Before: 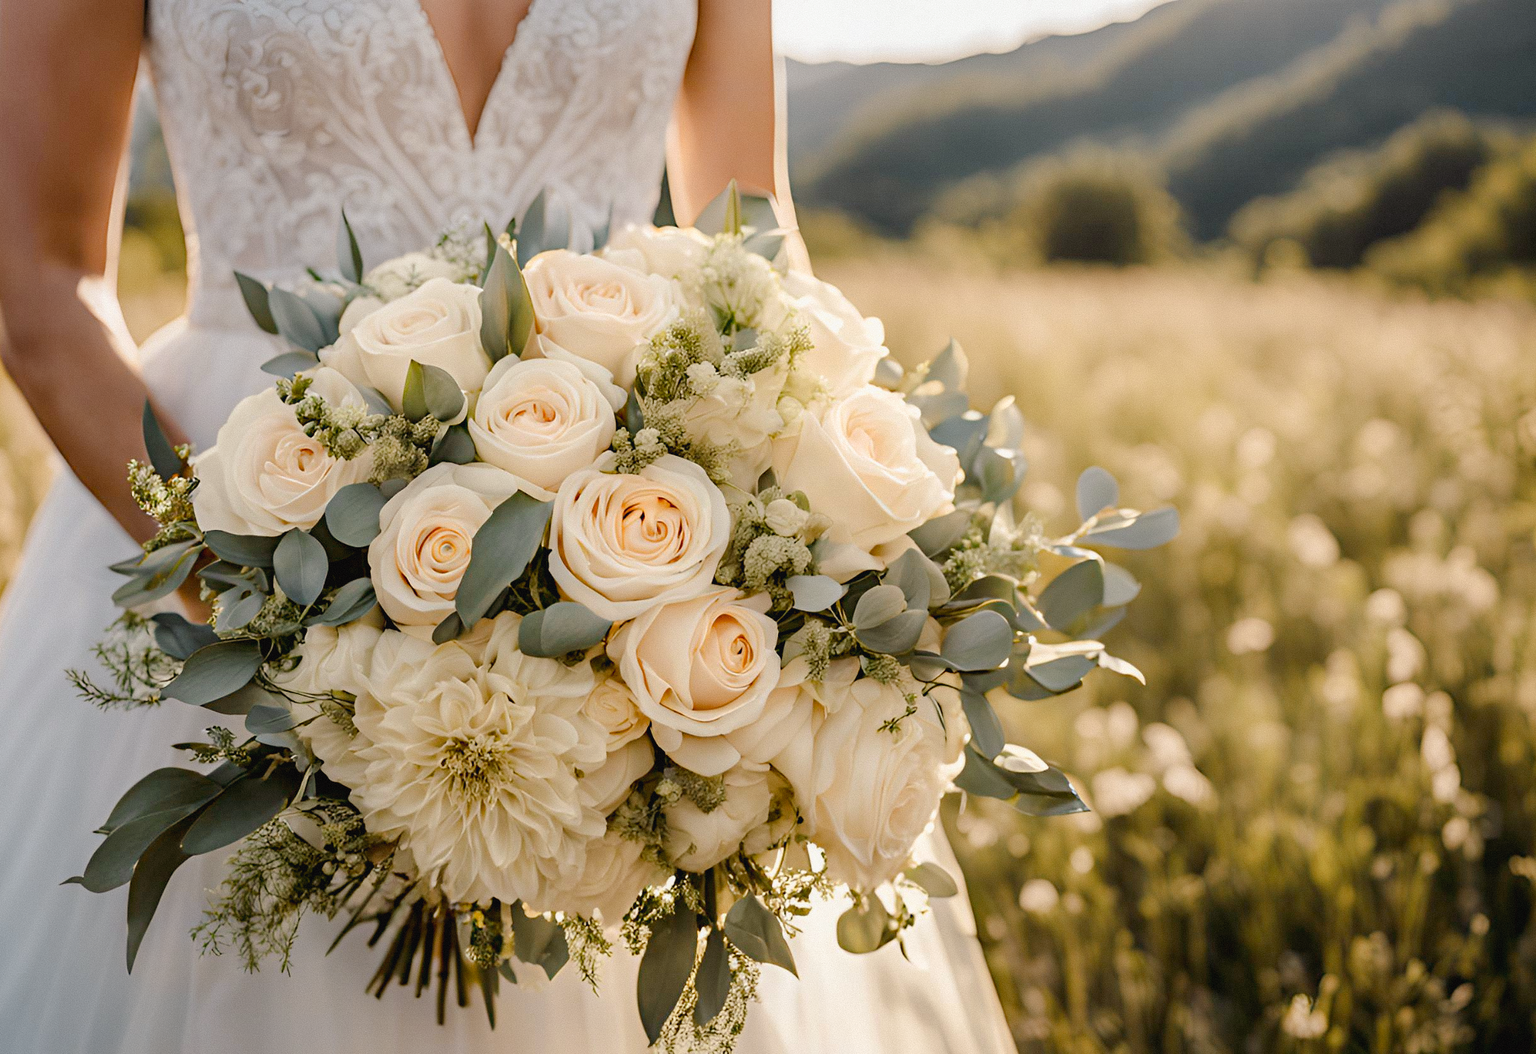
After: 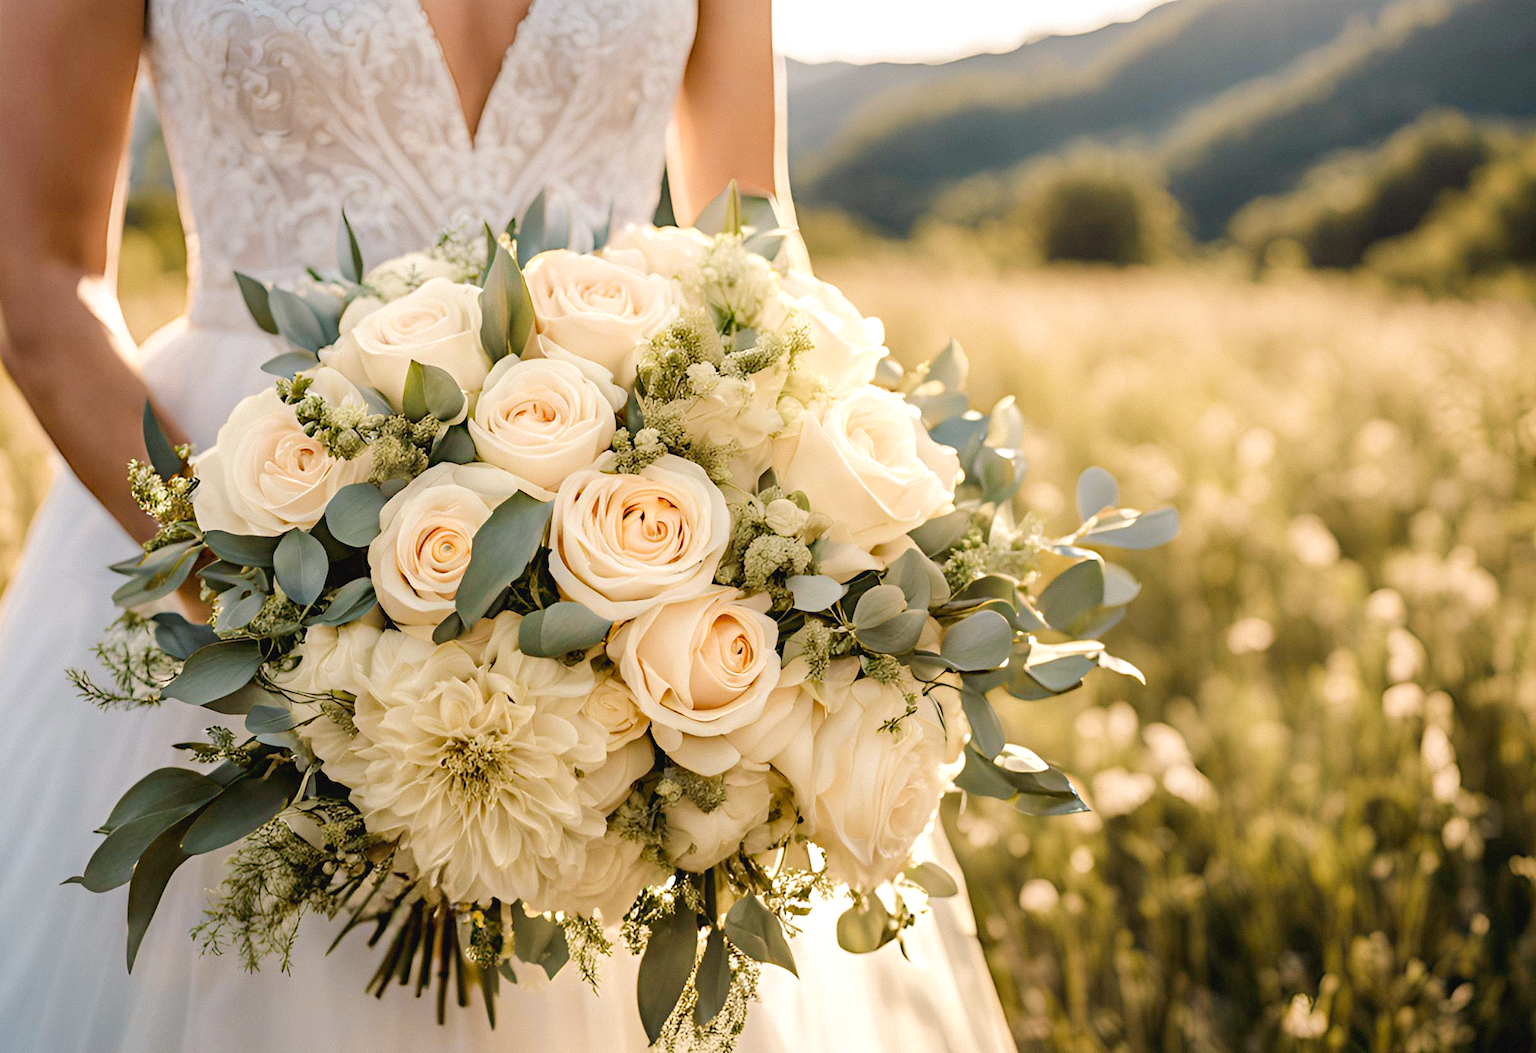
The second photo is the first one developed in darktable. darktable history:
exposure: exposure 0.3 EV, compensate highlight preservation false
velvia: on, module defaults
